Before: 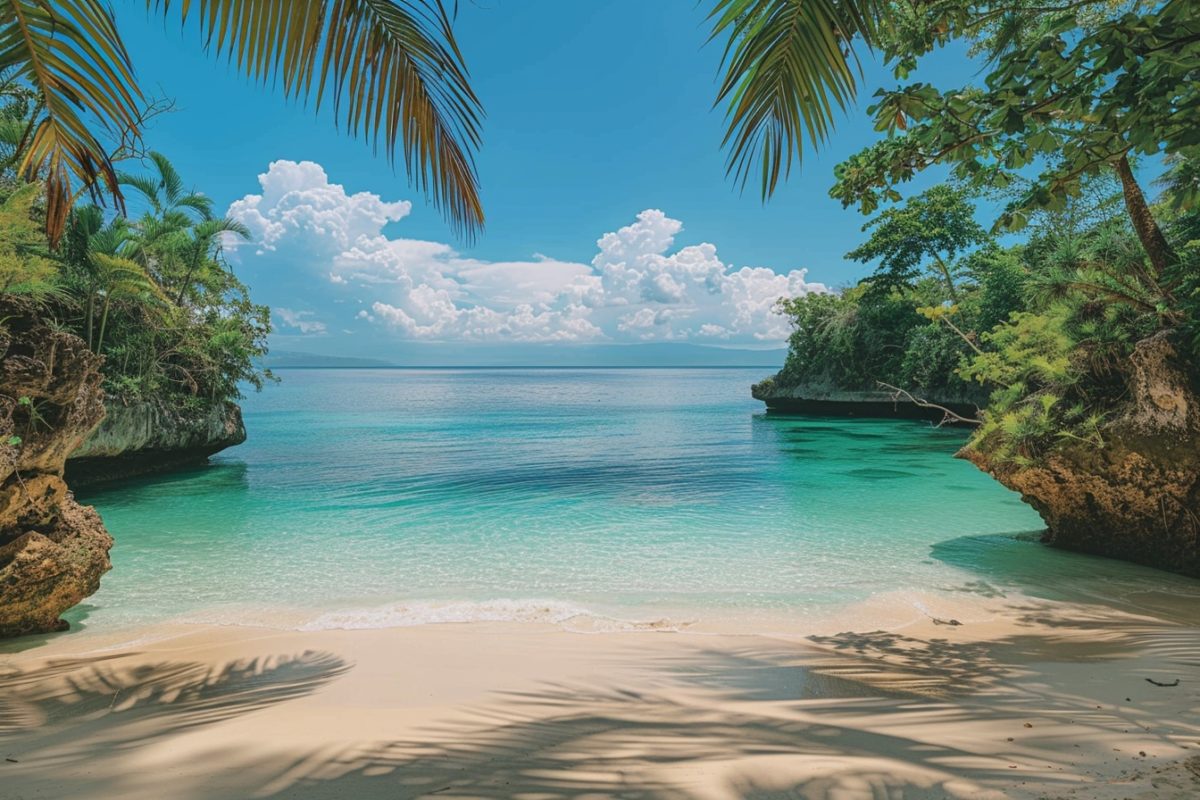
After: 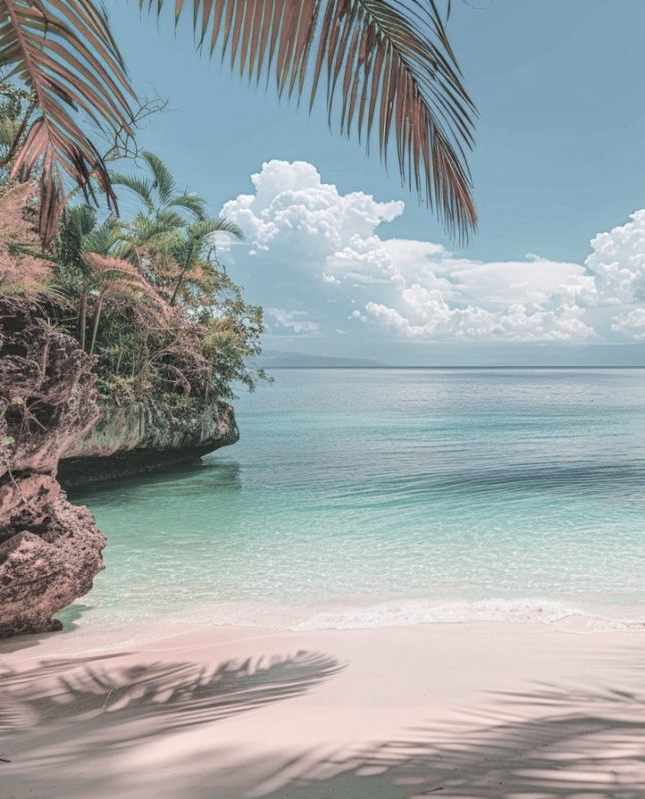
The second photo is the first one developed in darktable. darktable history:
crop: left 0.587%, right 45.588%, bottom 0.086%
contrast brightness saturation: brightness 0.18, saturation -0.5
color zones: curves: ch2 [(0, 0.5) (0.084, 0.497) (0.323, 0.335) (0.4, 0.497) (1, 0.5)], process mode strong
local contrast: highlights 55%, shadows 52%, detail 130%, midtone range 0.452
